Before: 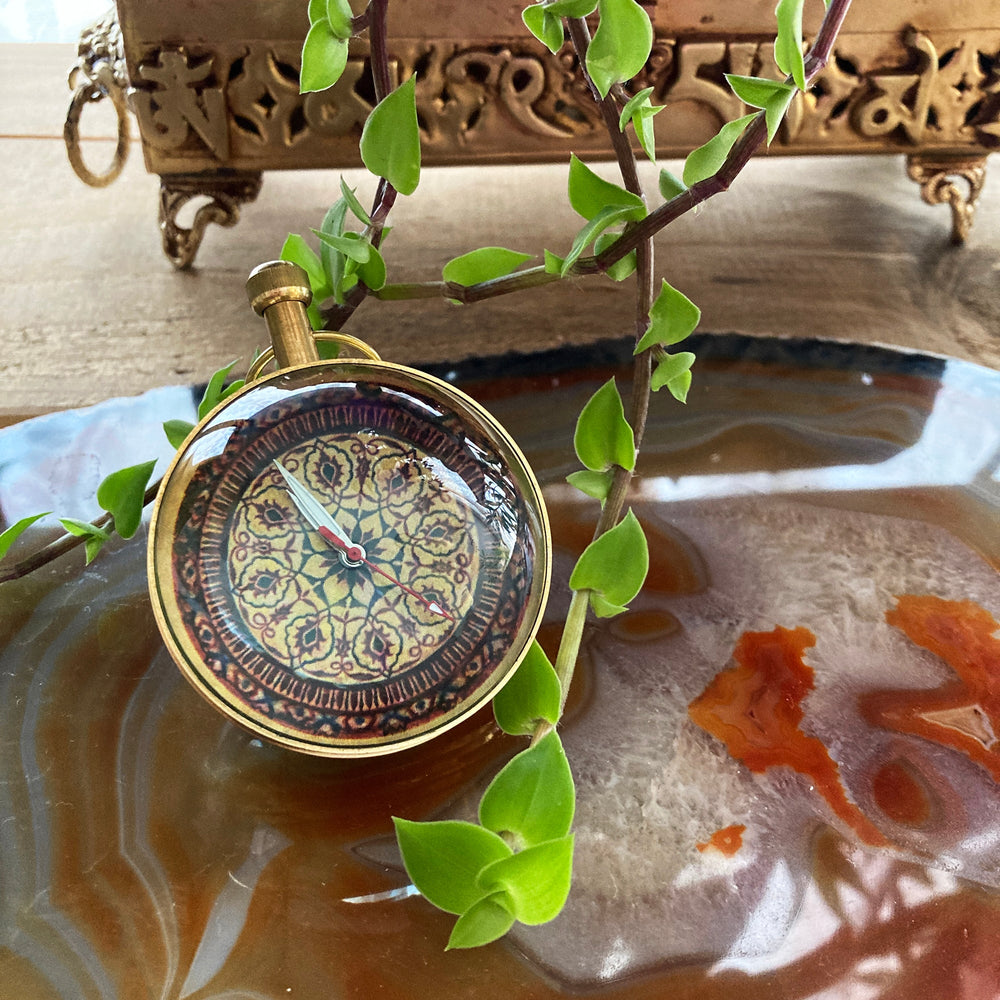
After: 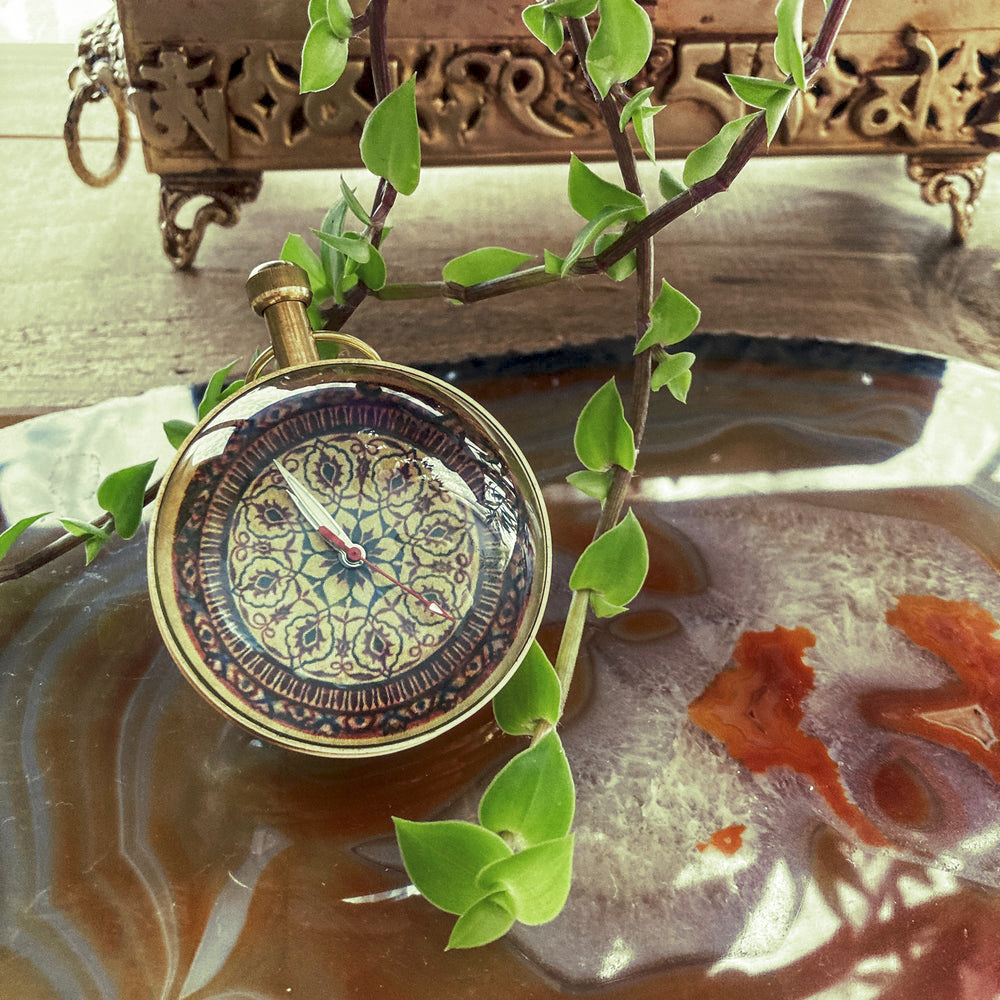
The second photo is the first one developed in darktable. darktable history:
split-toning: shadows › hue 290.82°, shadows › saturation 0.34, highlights › saturation 0.38, balance 0, compress 50%
tone curve: curves: ch0 [(0, 0) (0.003, 0.023) (0.011, 0.033) (0.025, 0.057) (0.044, 0.099) (0.069, 0.132) (0.1, 0.155) (0.136, 0.179) (0.177, 0.213) (0.224, 0.255) (0.277, 0.299) (0.335, 0.347) (0.399, 0.407) (0.468, 0.473) (0.543, 0.546) (0.623, 0.619) (0.709, 0.698) (0.801, 0.775) (0.898, 0.871) (1, 1)], preserve colors none
local contrast: on, module defaults
